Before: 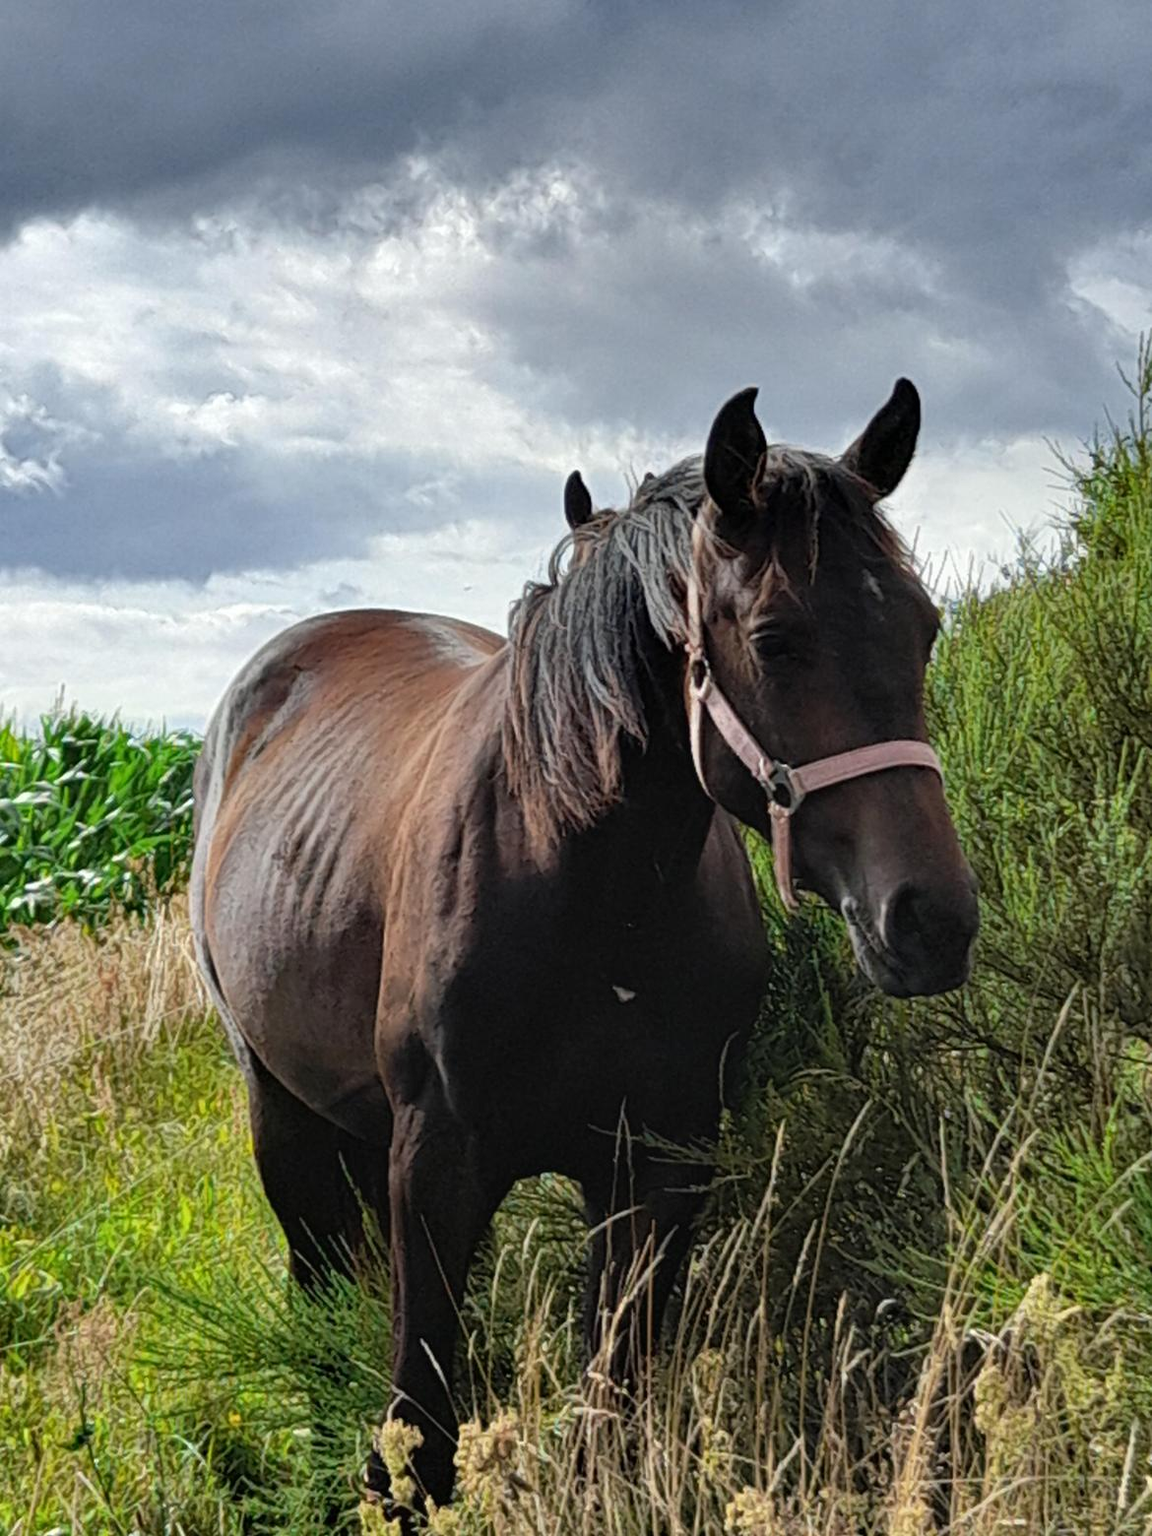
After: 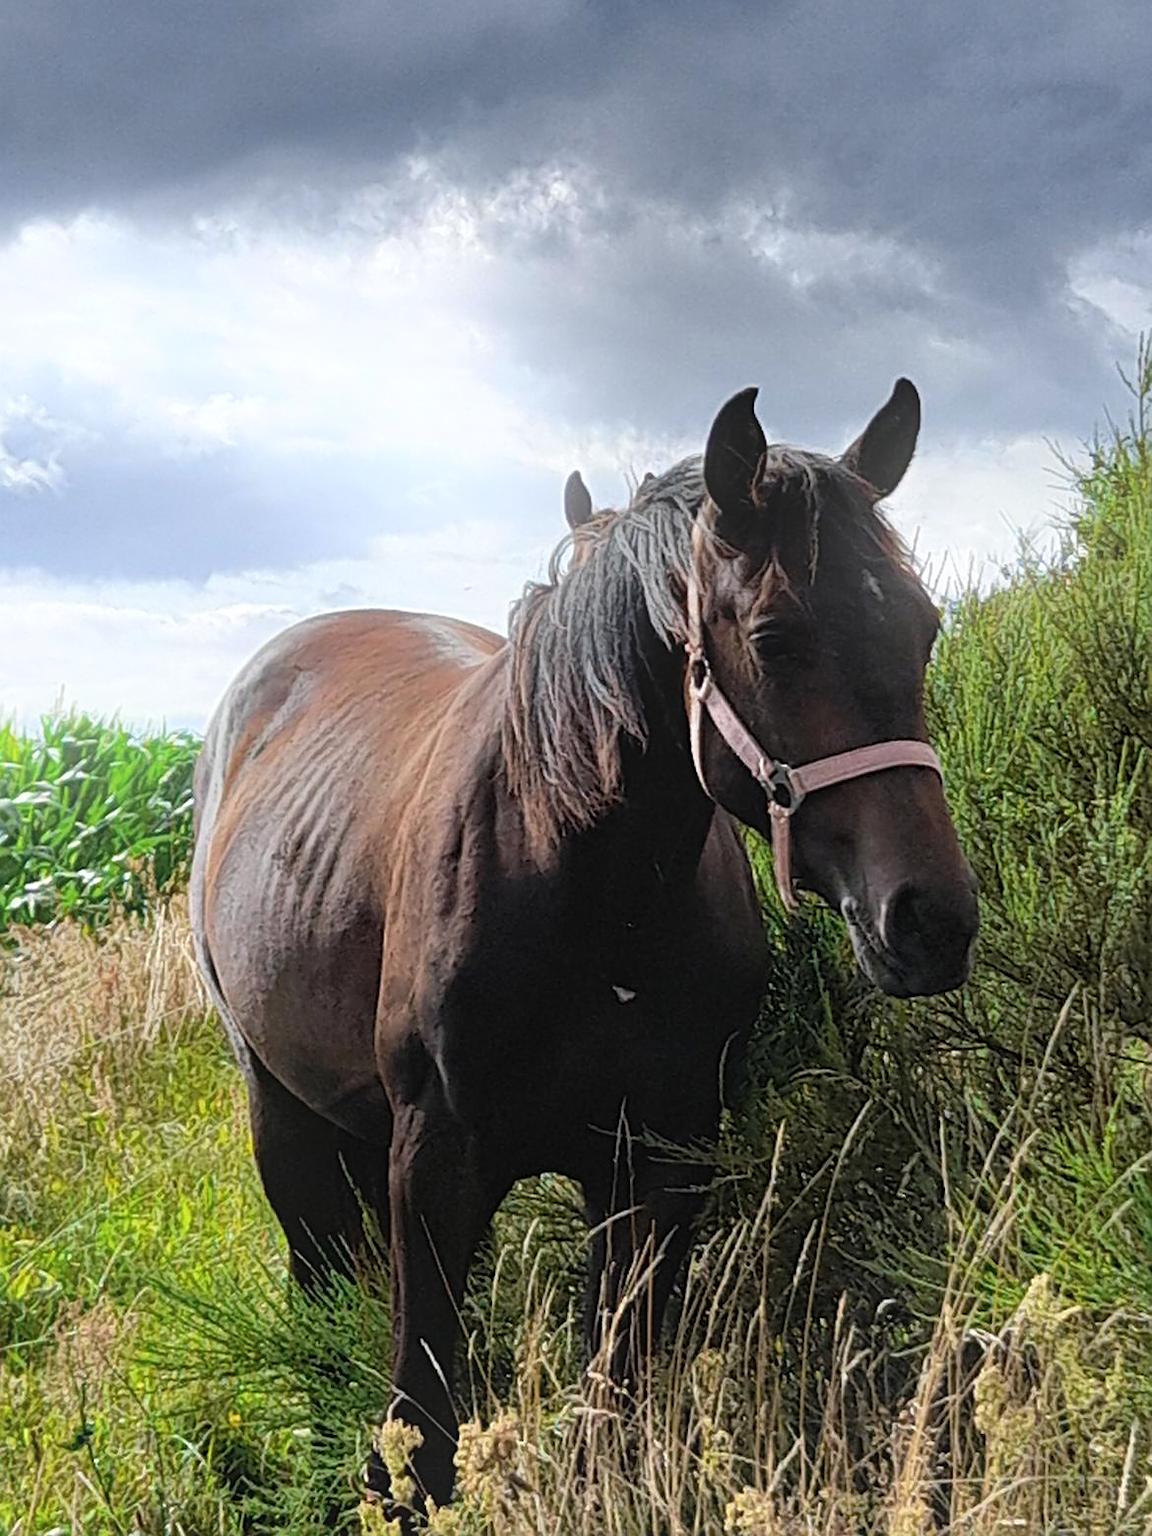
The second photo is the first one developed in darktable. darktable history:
white balance: red 1.004, blue 1.024
sharpen: on, module defaults
bloom: on, module defaults
